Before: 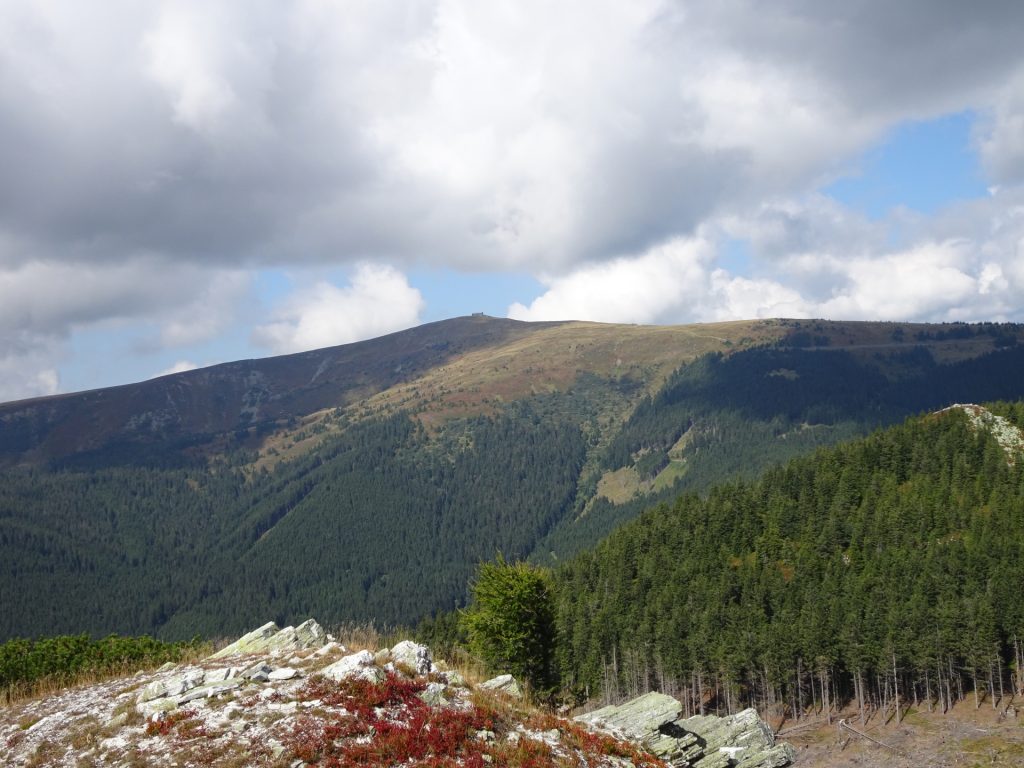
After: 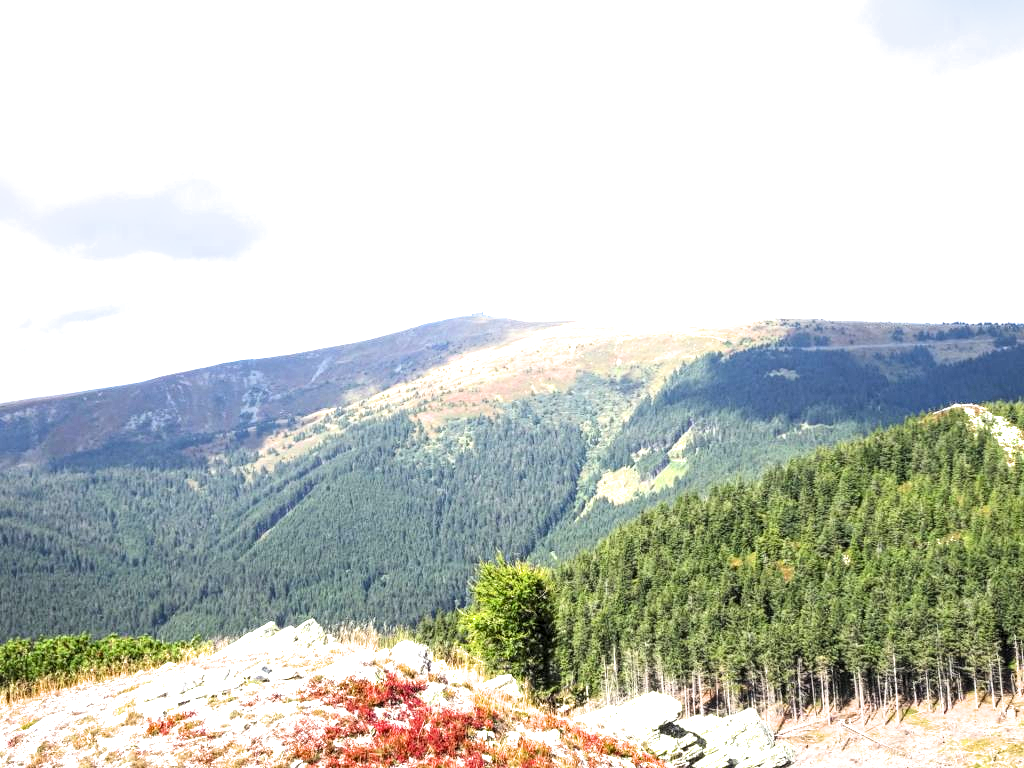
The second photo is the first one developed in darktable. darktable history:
exposure: exposure 2.189 EV, compensate exposure bias true, compensate highlight preservation false
filmic rgb: black relative exposure -8.06 EV, white relative exposure 3.01 EV, hardness 5.37, contrast 1.256, color science v6 (2022)
local contrast: detail 130%
